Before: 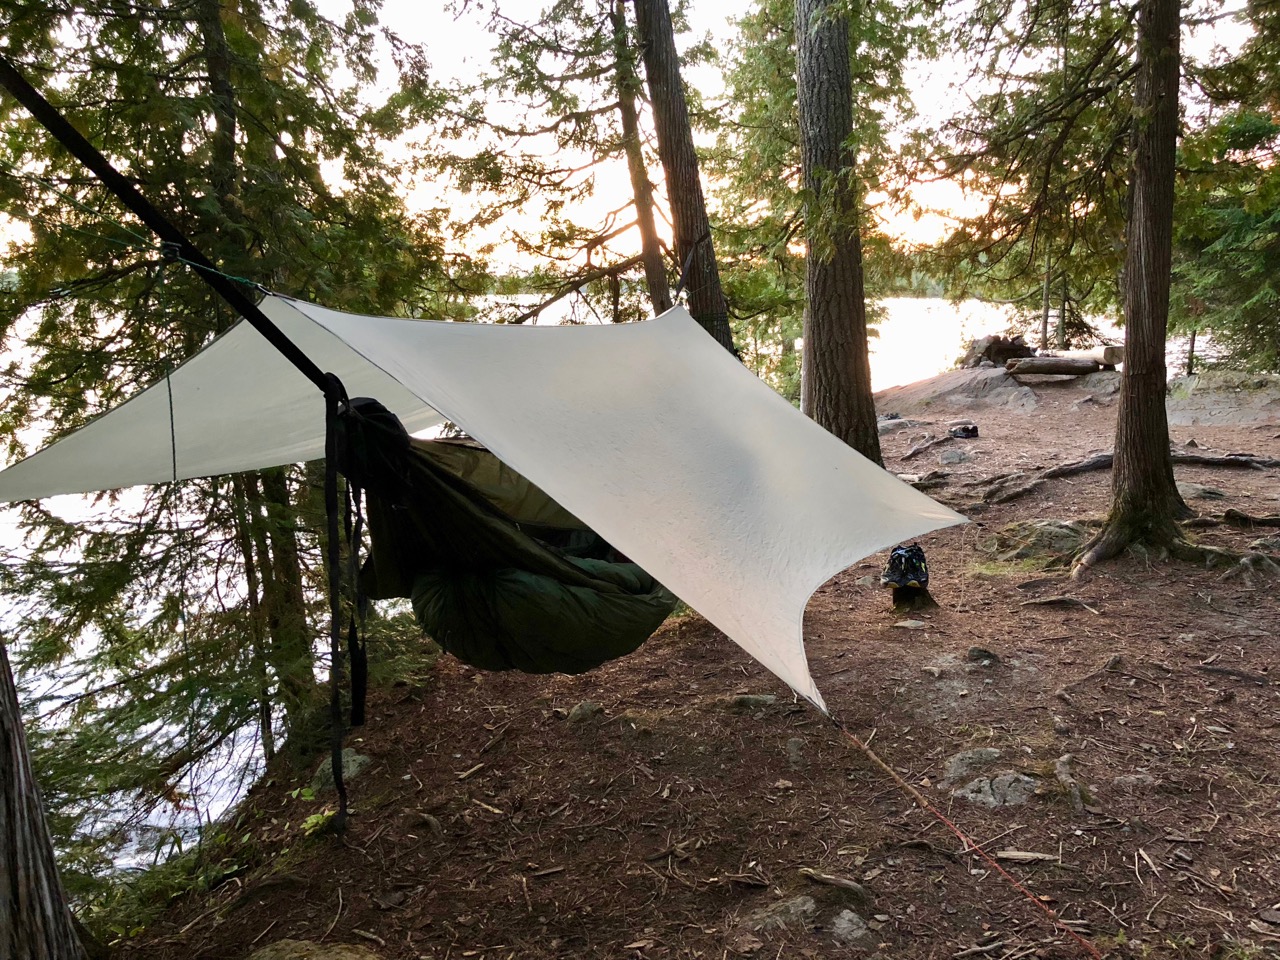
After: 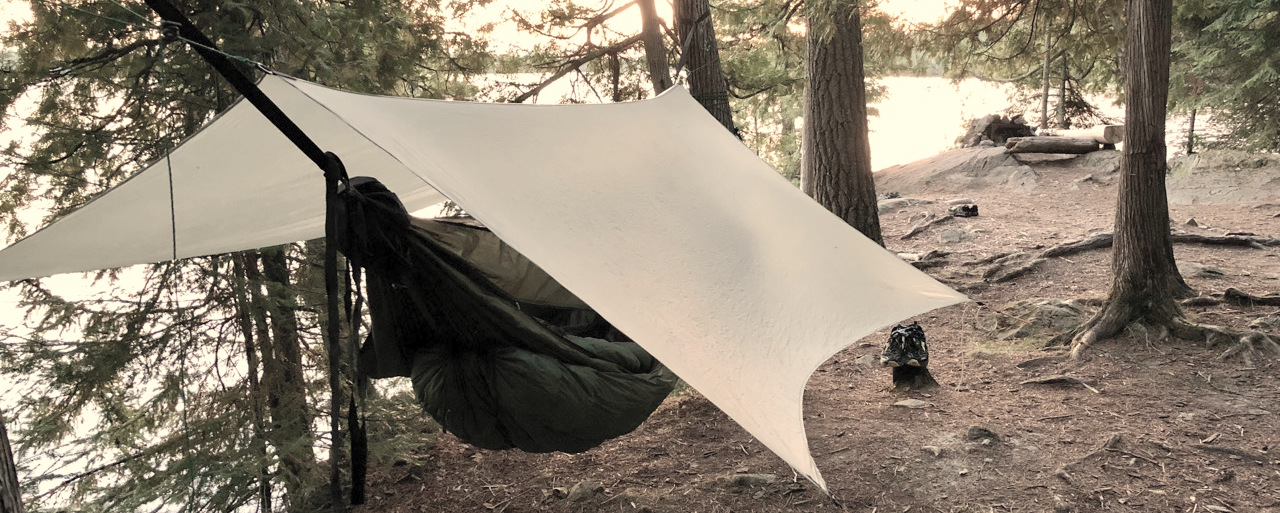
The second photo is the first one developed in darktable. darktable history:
white balance: red 1.123, blue 0.83
contrast brightness saturation: brightness 0.18, saturation -0.5
crop and rotate: top 23.043%, bottom 23.437%
